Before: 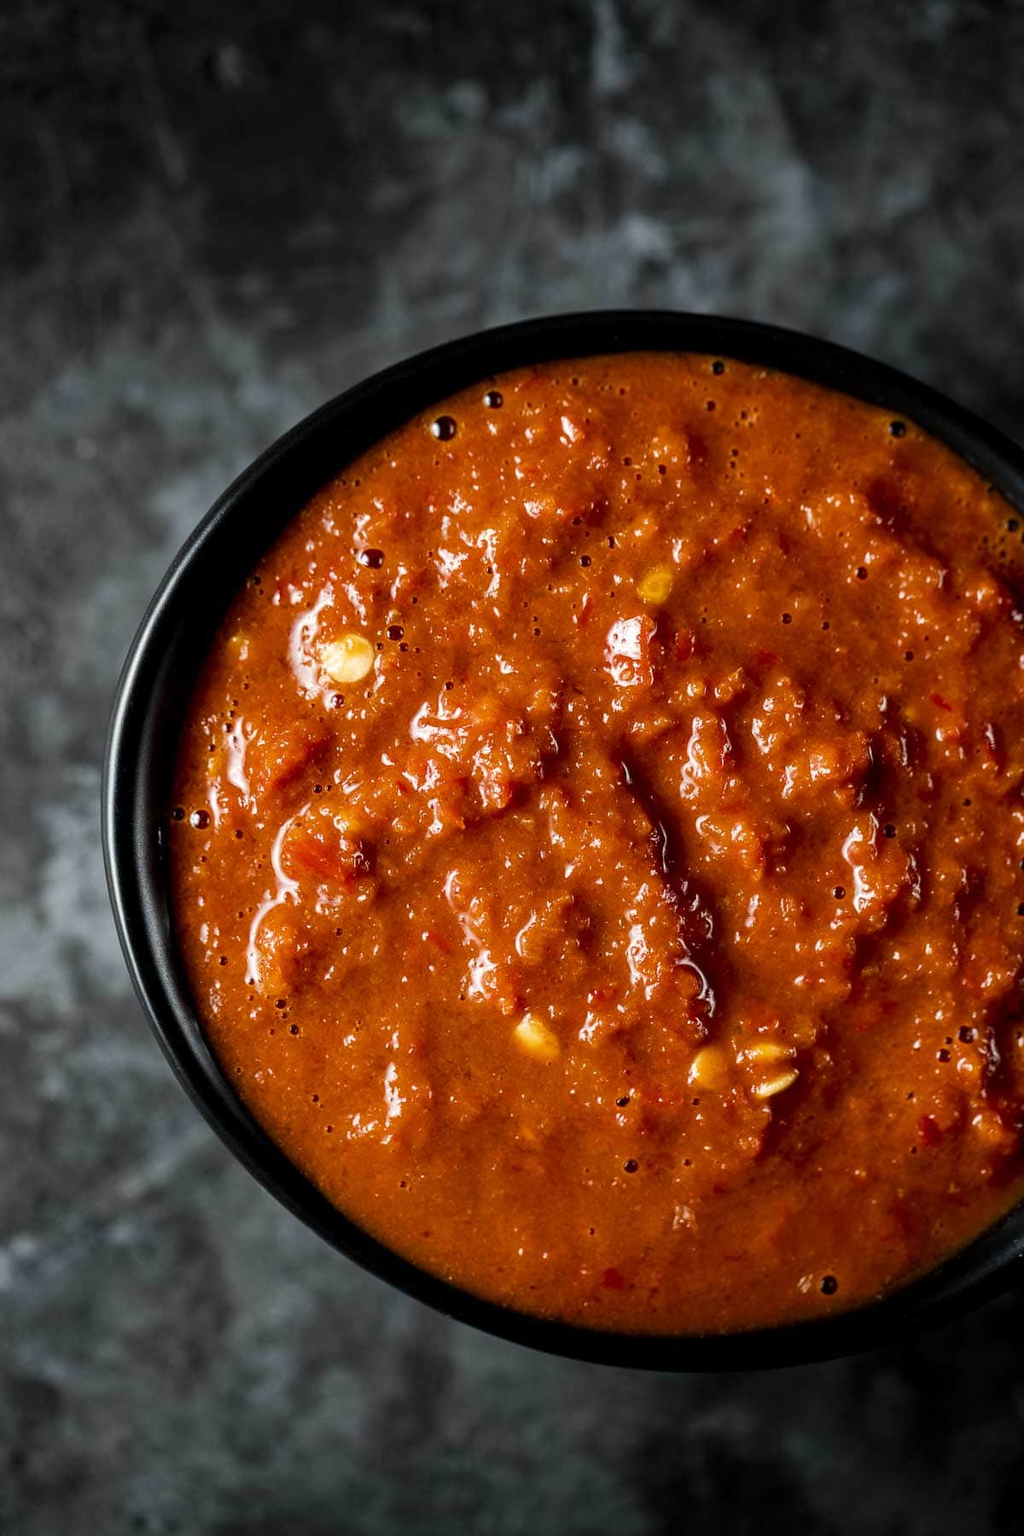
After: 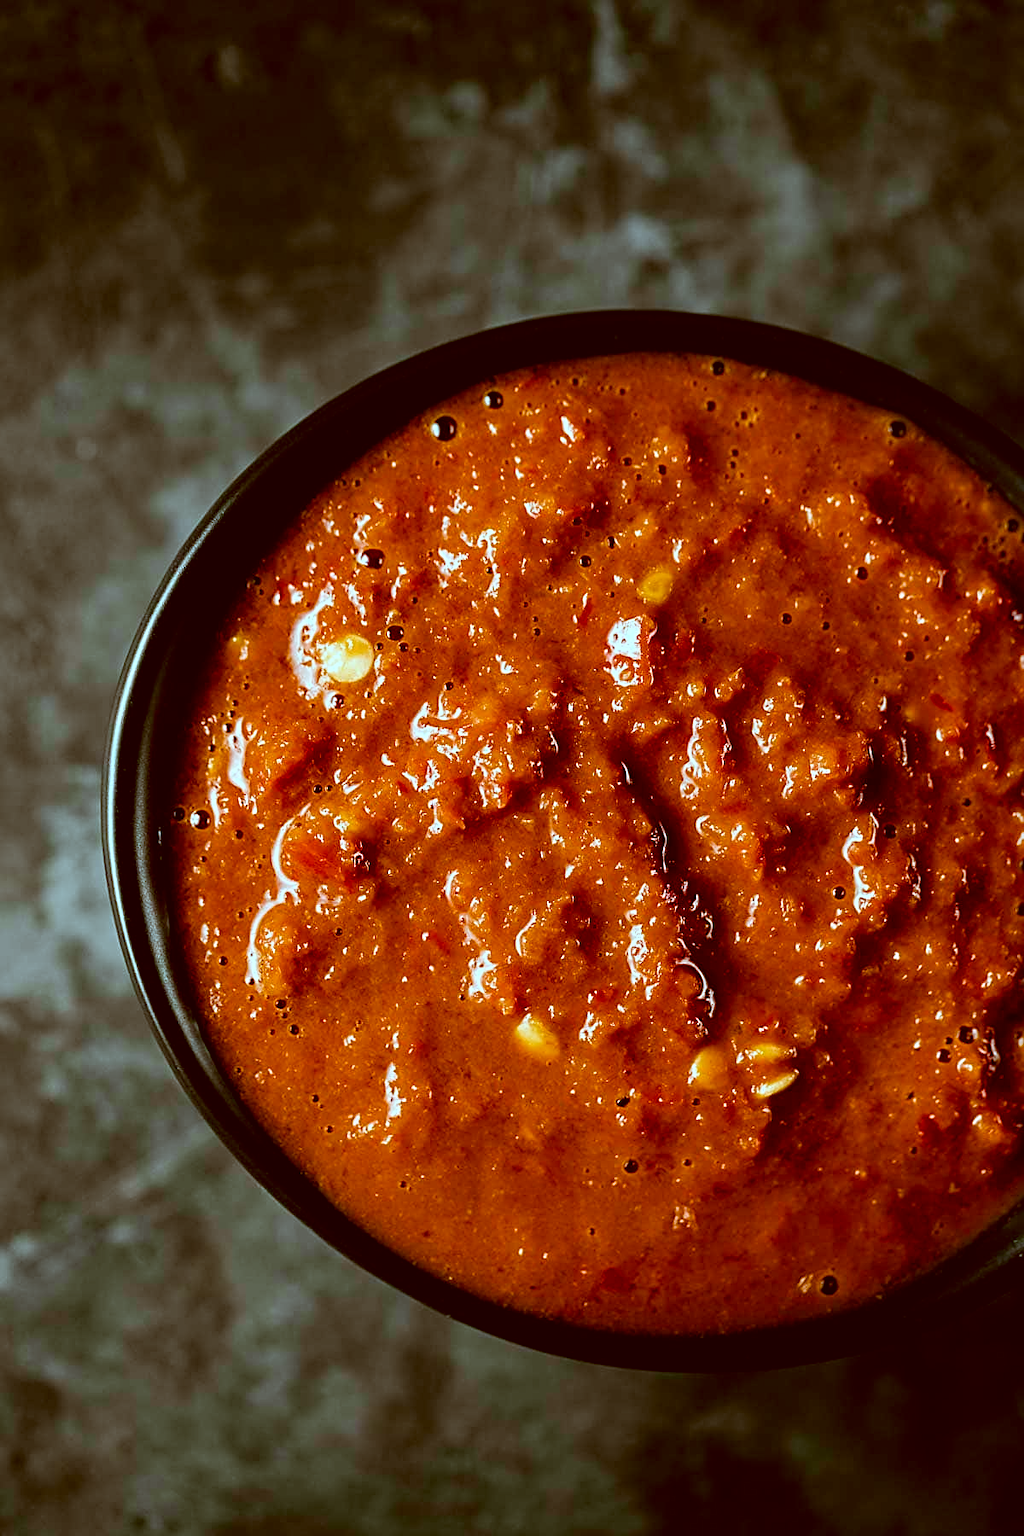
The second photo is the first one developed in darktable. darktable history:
color correction: highlights a* -14.62, highlights b* -16.22, shadows a* 10.12, shadows b* 29.4
color balance rgb: perceptual saturation grading › global saturation 35%, perceptual saturation grading › highlights -30%, perceptual saturation grading › shadows 35%, perceptual brilliance grading › global brilliance 3%, perceptual brilliance grading › highlights -3%, perceptual brilliance grading › shadows 3%
sharpen: radius 2.767
